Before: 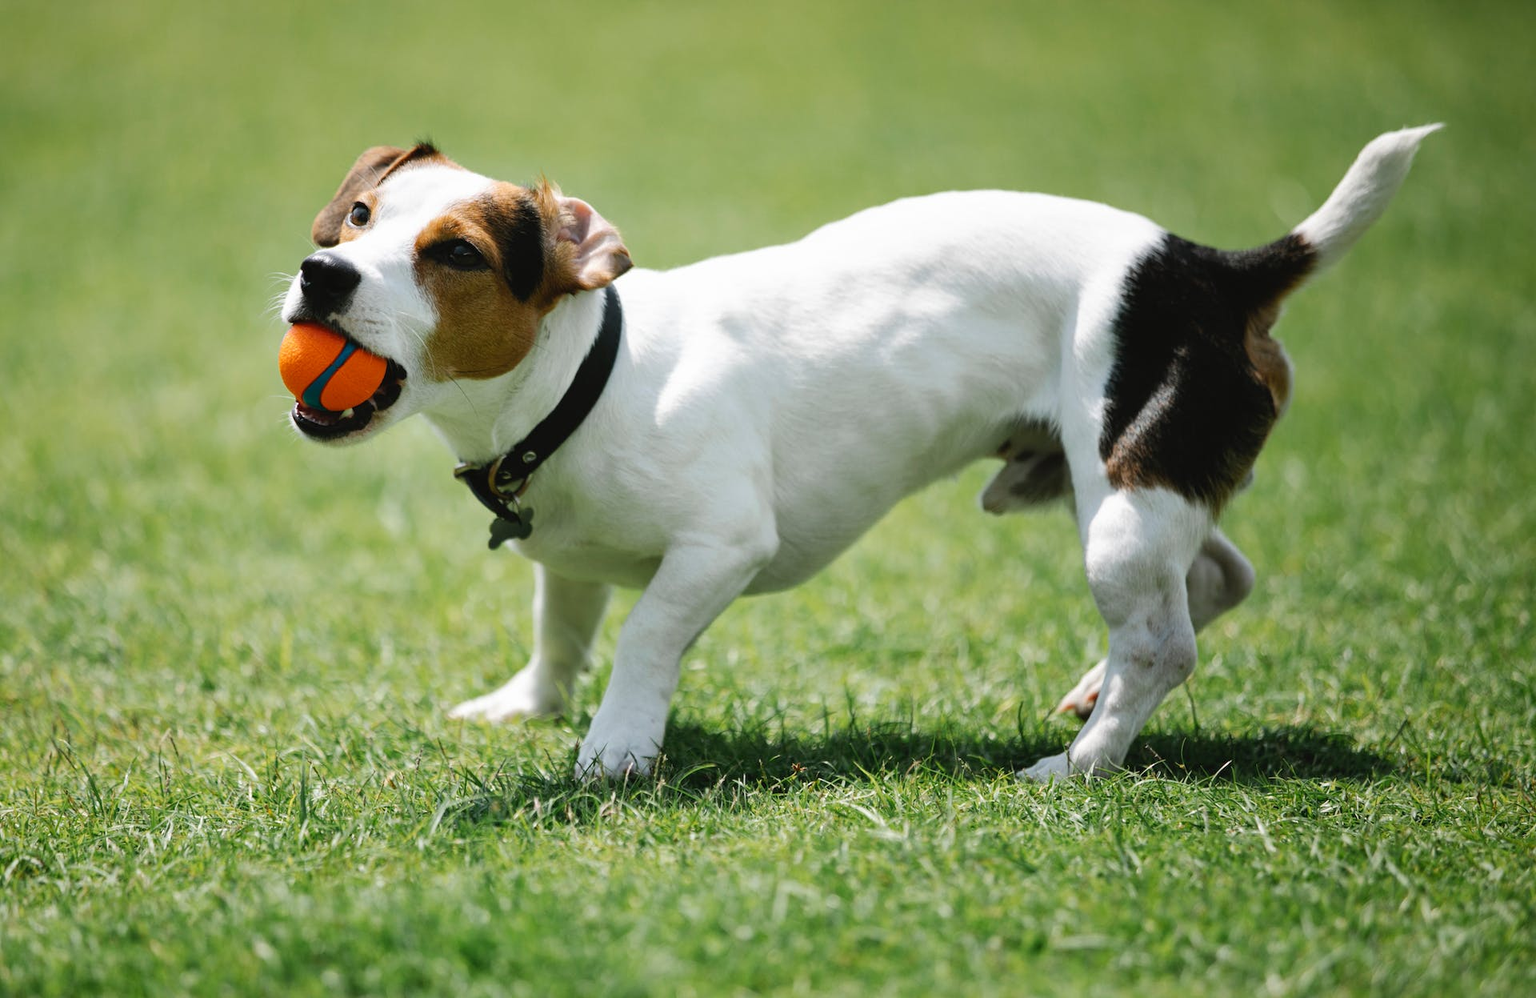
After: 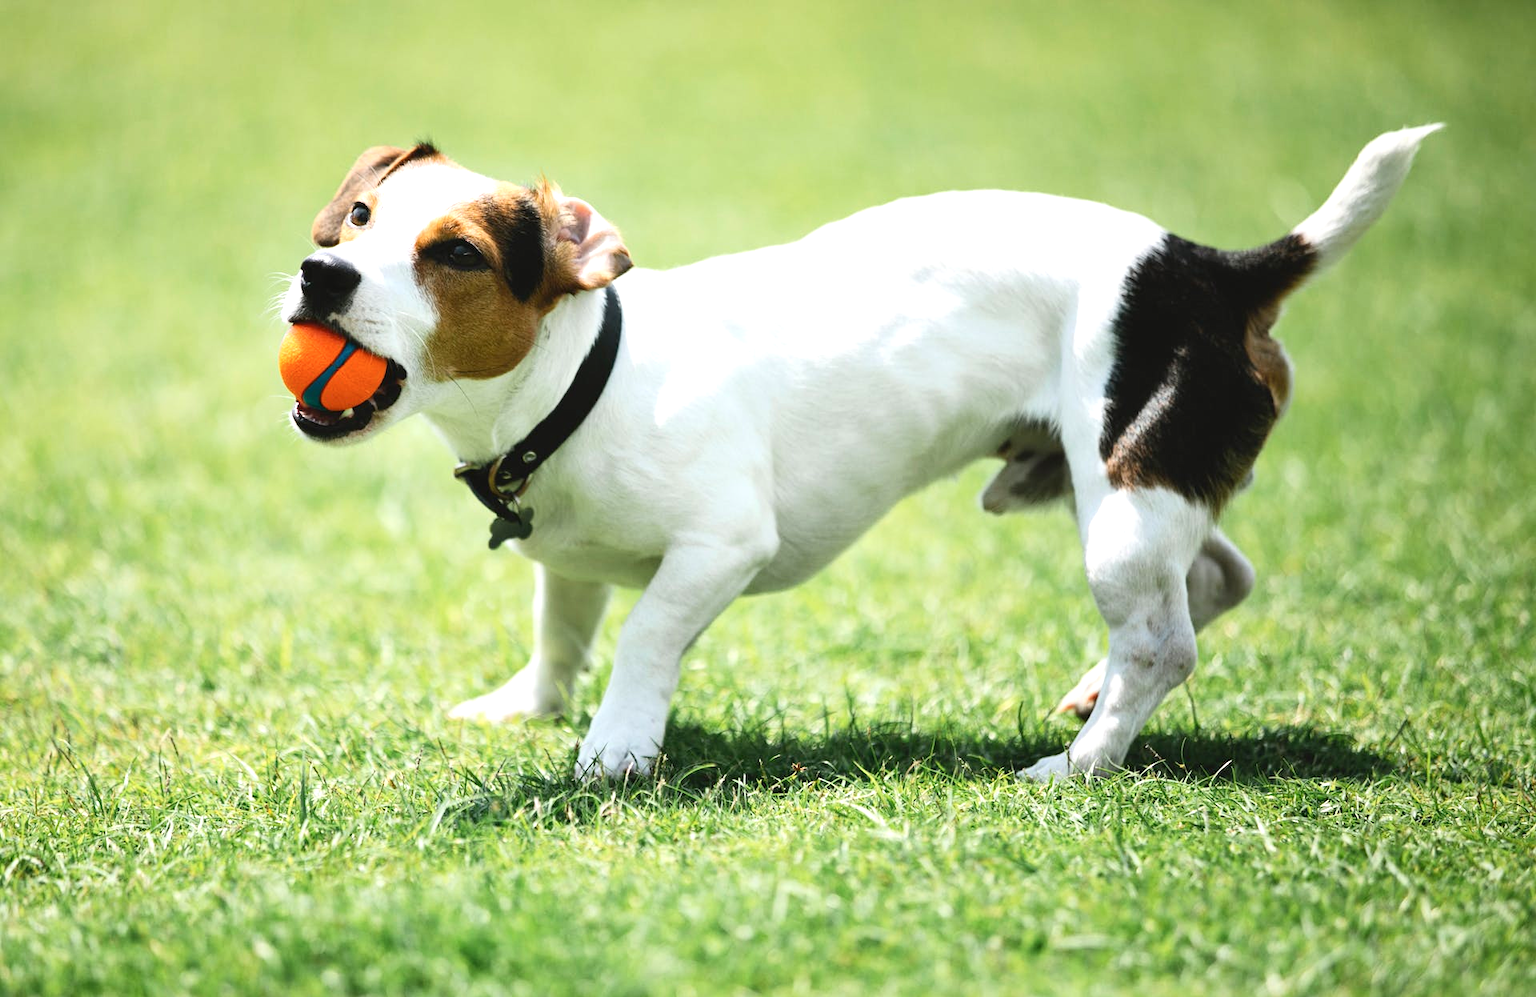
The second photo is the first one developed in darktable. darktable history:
exposure: black level correction 0, exposure 0.683 EV, compensate highlight preservation false
contrast brightness saturation: contrast 0.151, brightness 0.049
